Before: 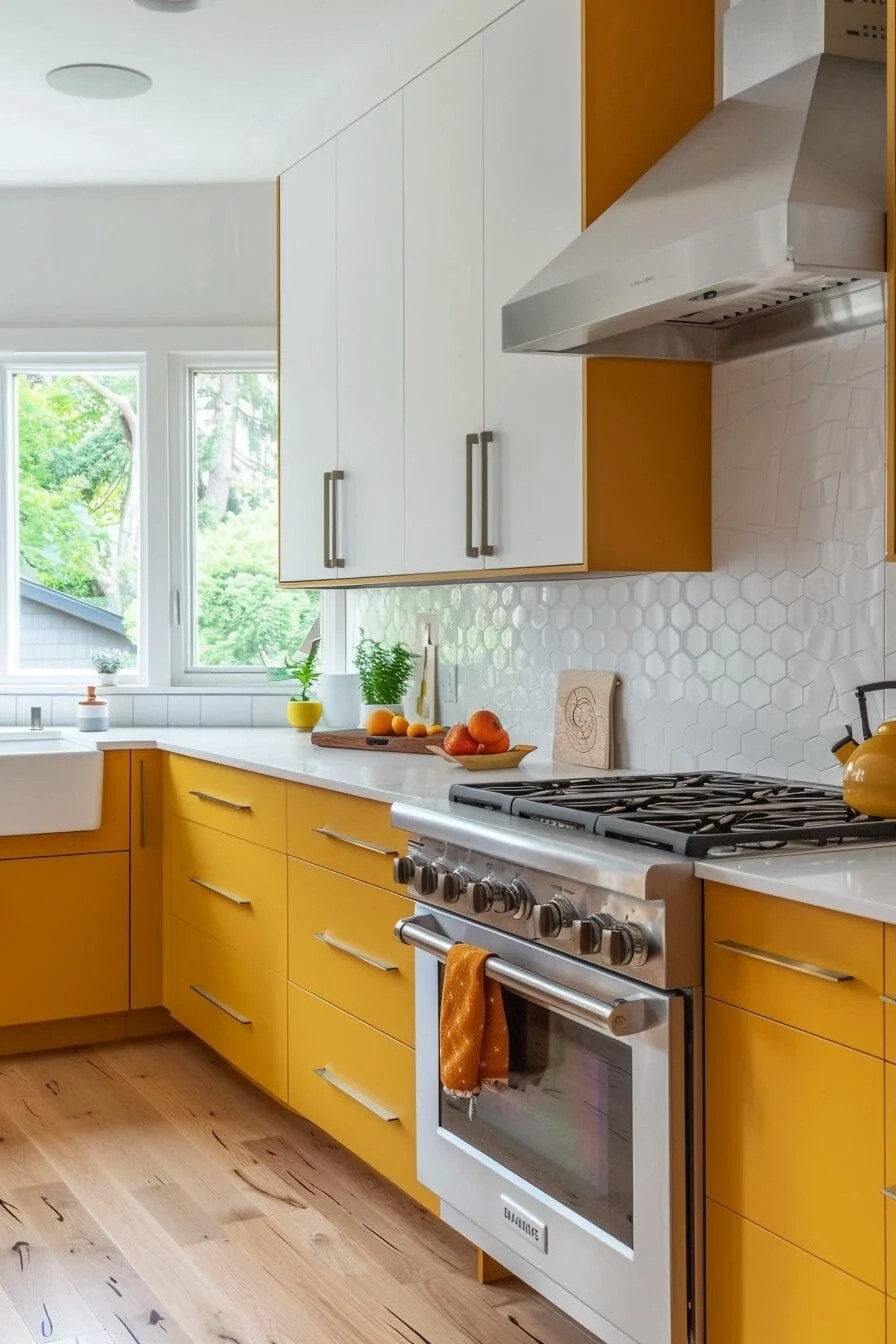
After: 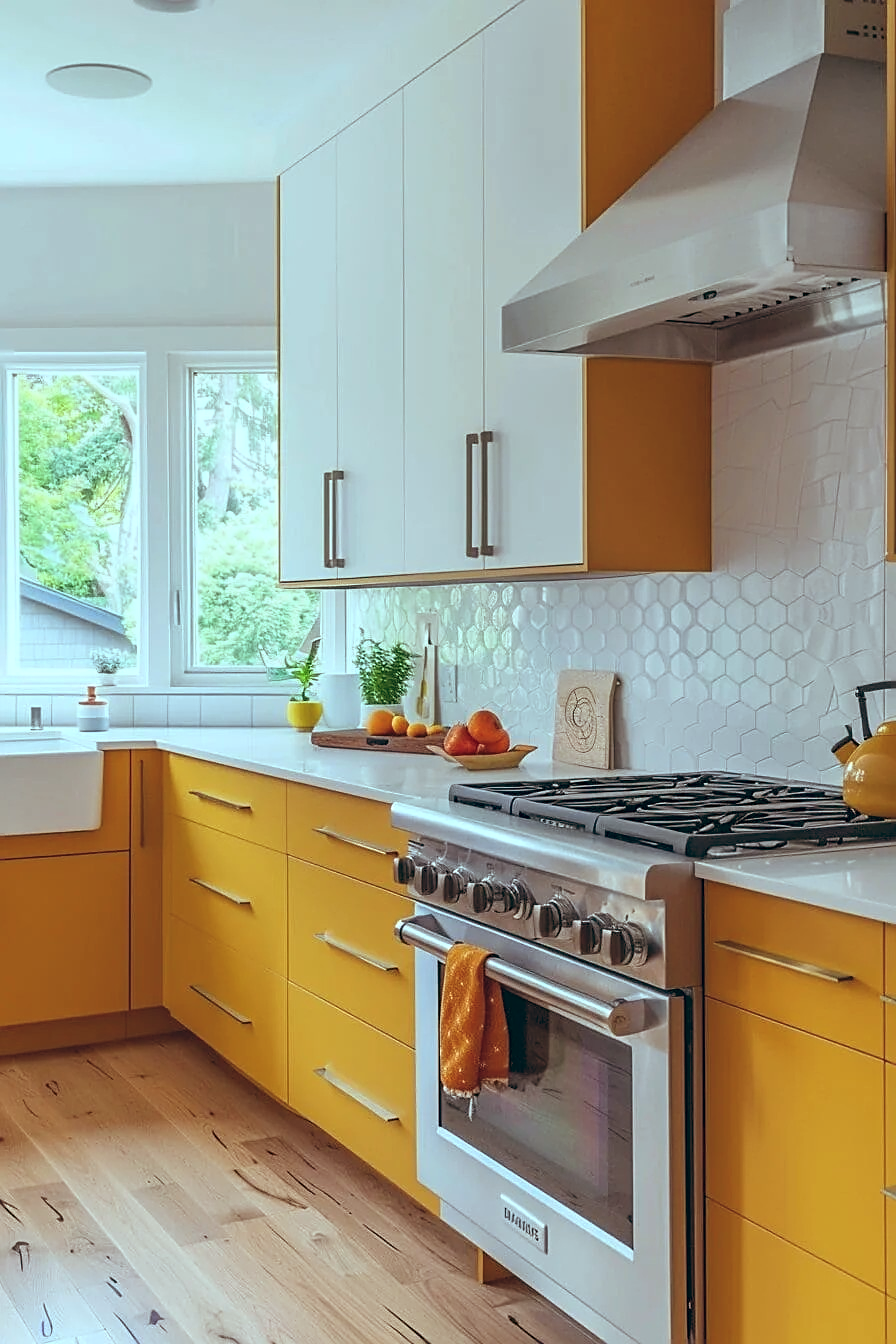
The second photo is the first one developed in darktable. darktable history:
sharpen: amount 0.6
color balance: lift [1.003, 0.993, 1.001, 1.007], gamma [1.018, 1.072, 0.959, 0.928], gain [0.974, 0.873, 1.031, 1.127]
